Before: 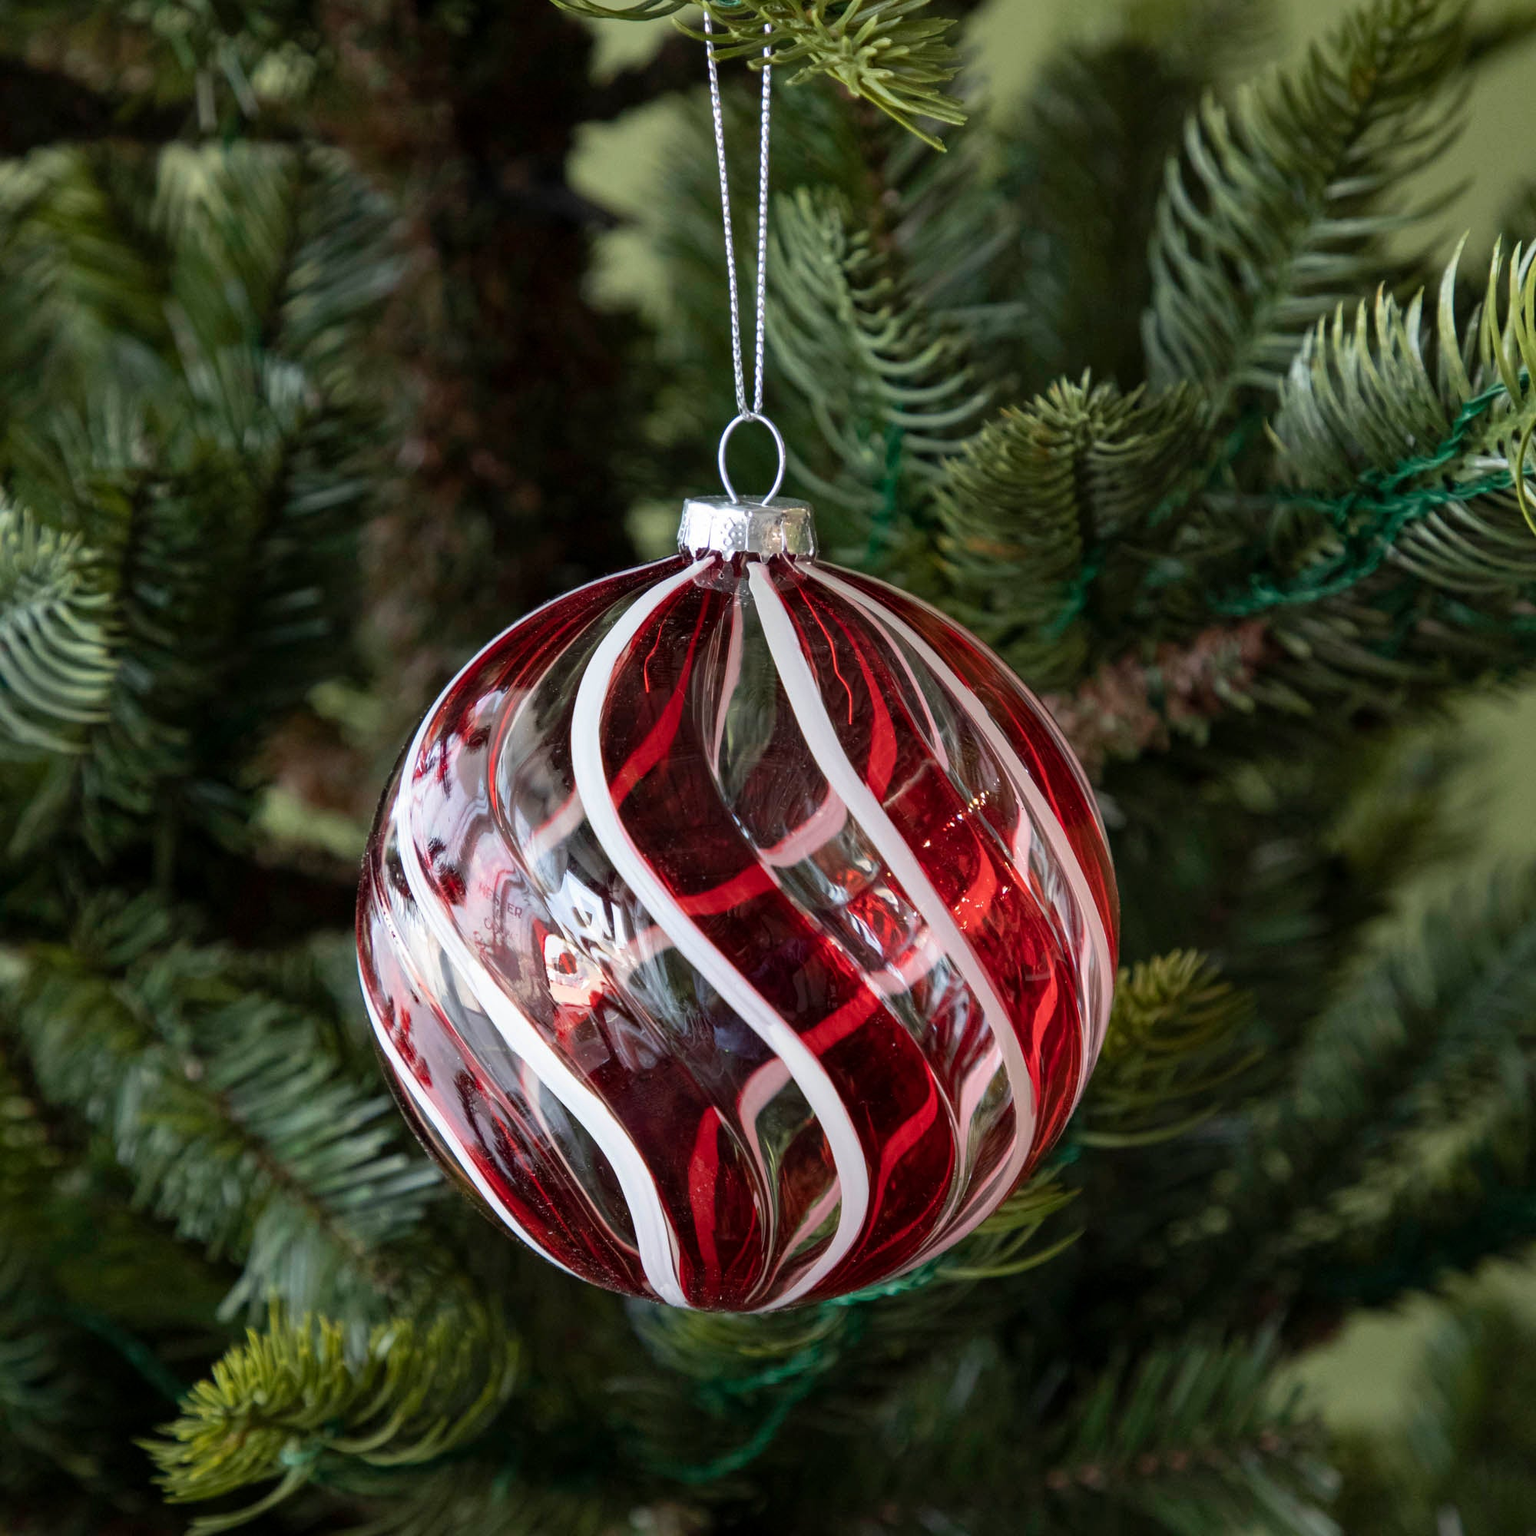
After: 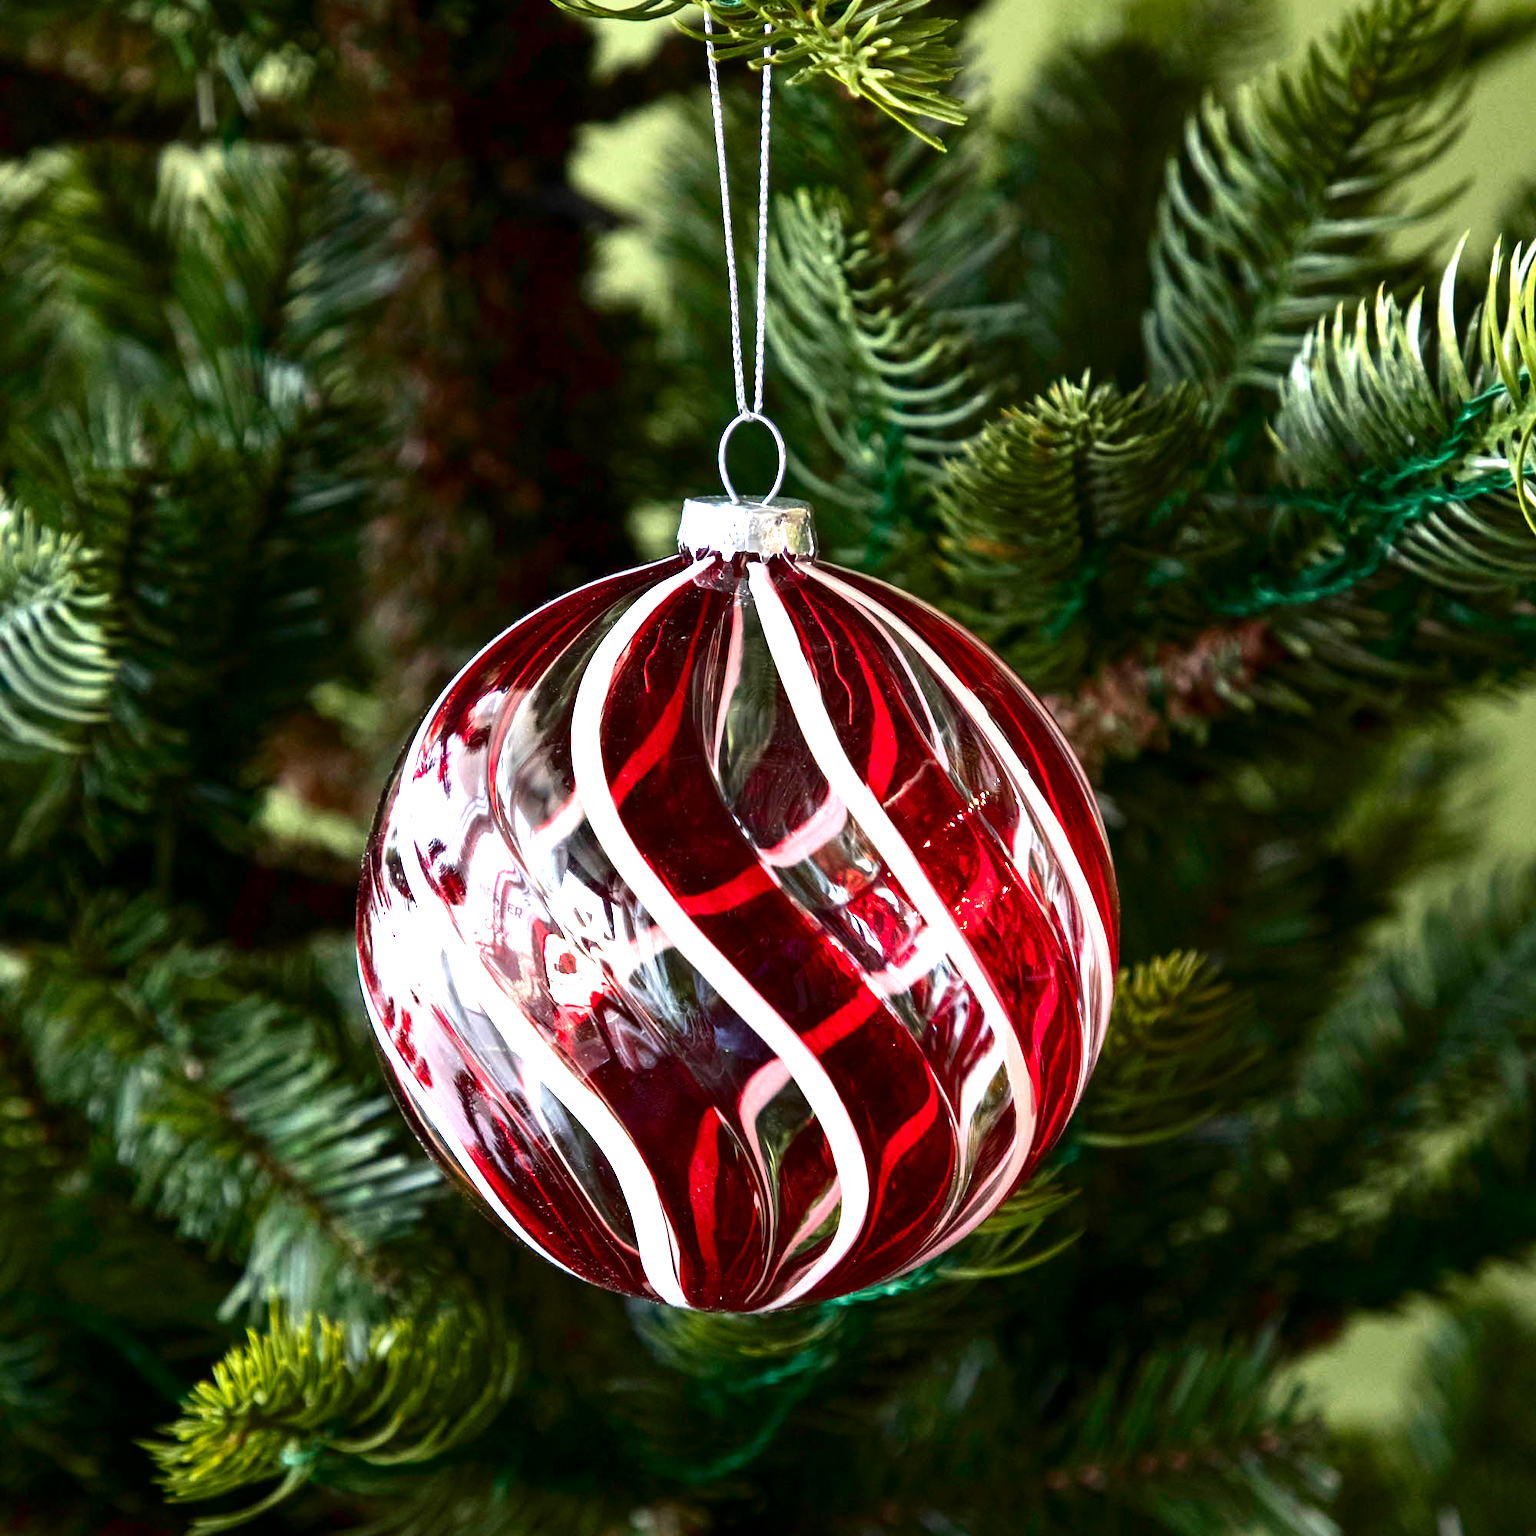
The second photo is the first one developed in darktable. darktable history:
exposure: black level correction 0, exposure 1.379 EV, compensate exposure bias true, compensate highlight preservation false
contrast brightness saturation: contrast 0.1, brightness -0.26, saturation 0.14
